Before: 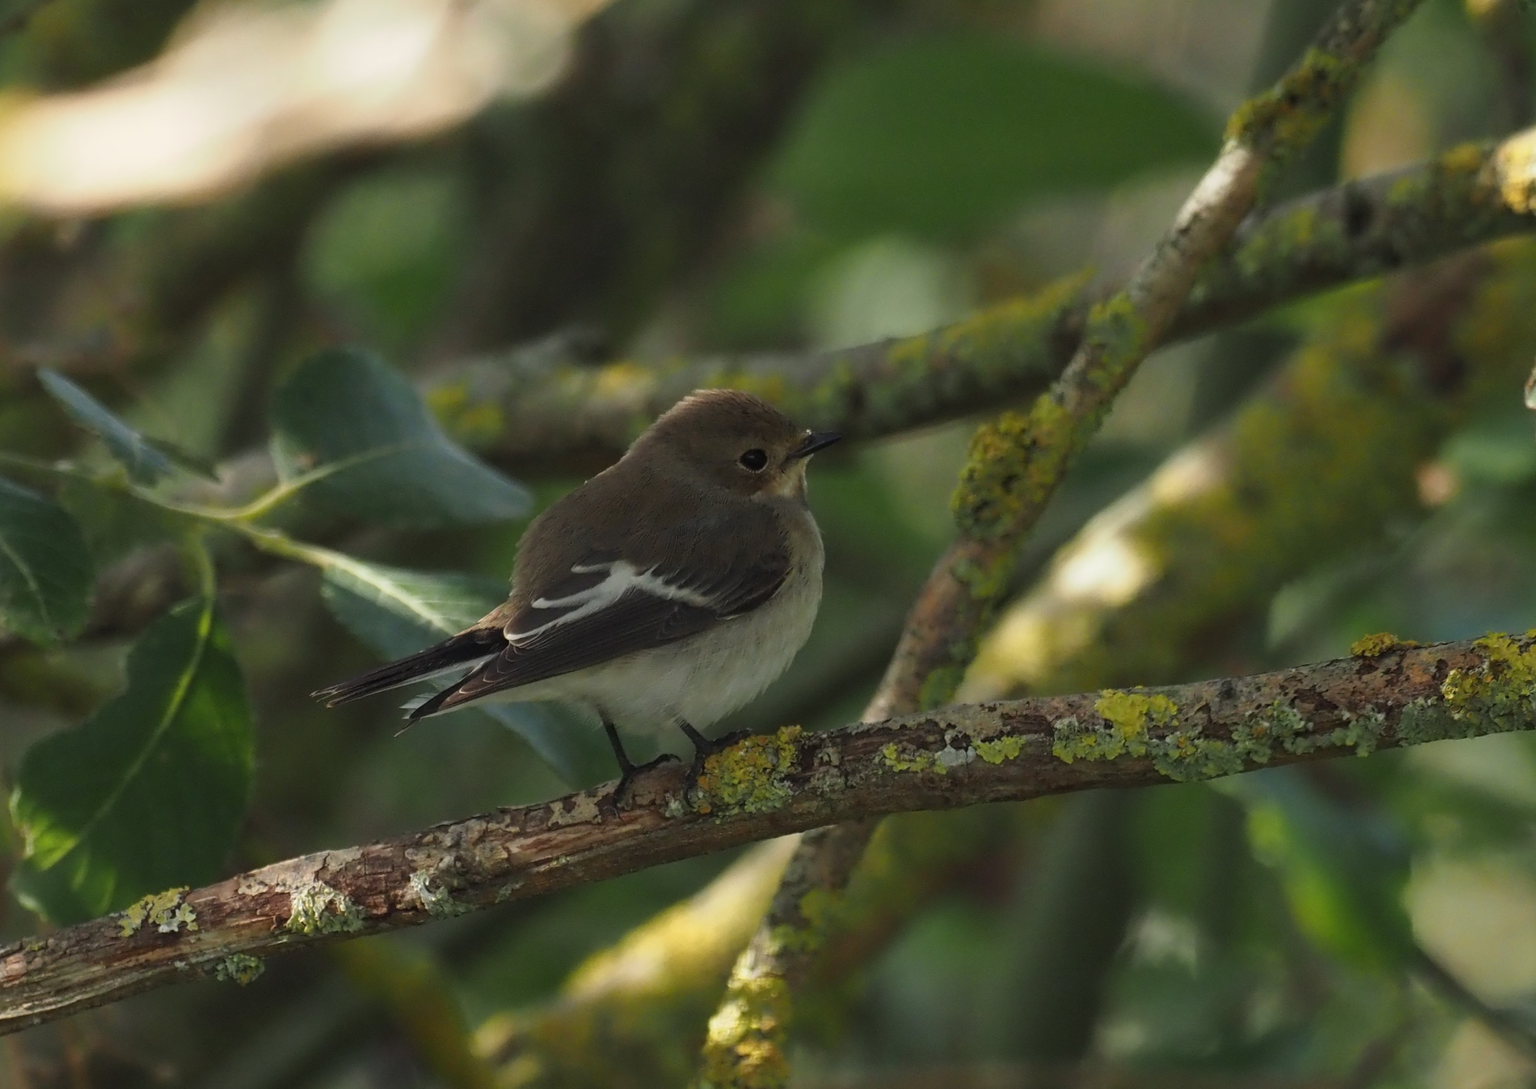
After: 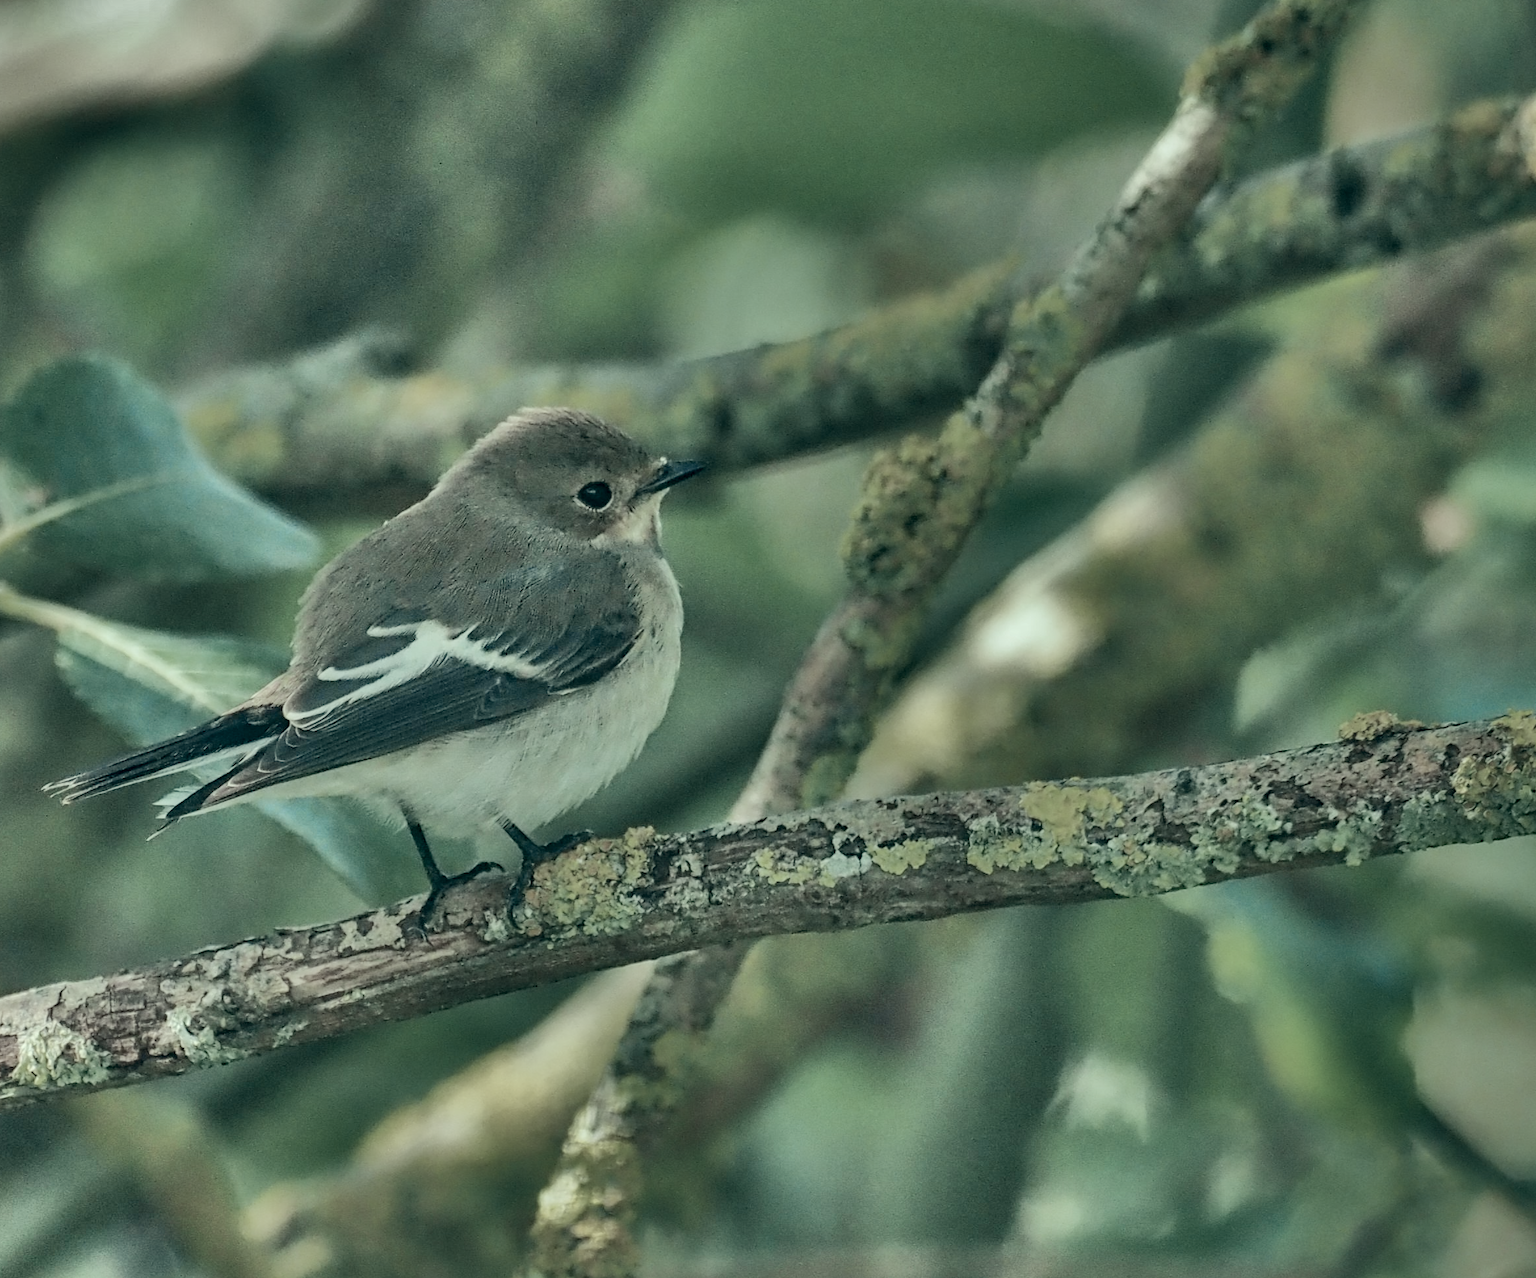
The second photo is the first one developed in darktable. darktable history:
haze removal: adaptive false
contrast brightness saturation: saturation 0.177
local contrast: on, module defaults
color correction: highlights a* -19.6, highlights b* 9.8, shadows a* -20.57, shadows b* -11.43
contrast equalizer: y [[0.5, 0.5, 0.468, 0.5, 0.5, 0.5], [0.5 ×6], [0.5 ×6], [0 ×6], [0 ×6]], mix 0.528
color zones: curves: ch0 [(0, 0.613) (0.01, 0.613) (0.245, 0.448) (0.498, 0.529) (0.642, 0.665) (0.879, 0.777) (0.99, 0.613)]; ch1 [(0, 0.272) (0.219, 0.127) (0.724, 0.346)]
crop and rotate: left 18.03%, top 5.776%, right 1.709%
shadows and highlights: radius 124.39, shadows 98.61, white point adjustment -2.88, highlights -98.45, soften with gaussian
